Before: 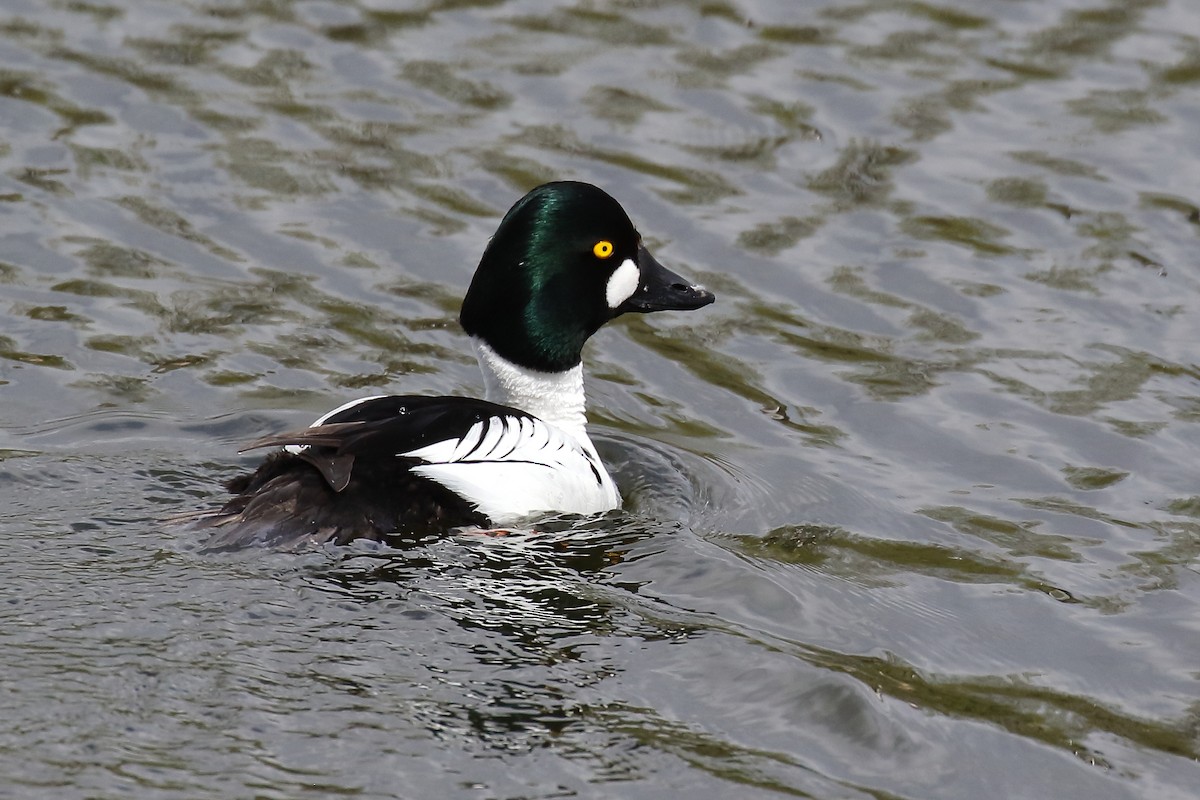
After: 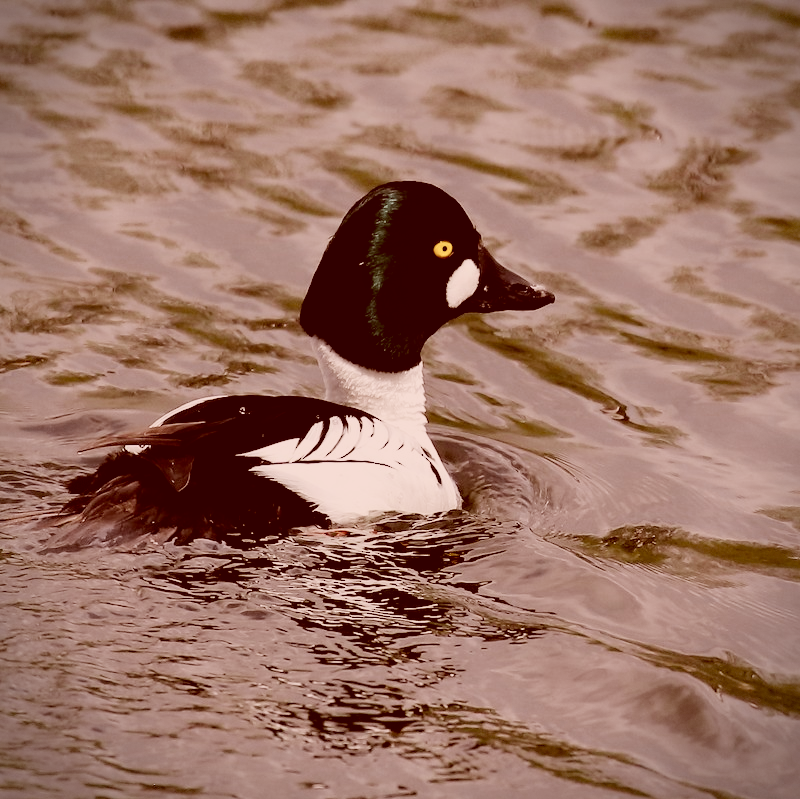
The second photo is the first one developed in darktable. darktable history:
color balance rgb: shadows lift › luminance -19.982%, perceptual saturation grading › global saturation 26.945%, perceptual saturation grading › highlights -27.742%, perceptual saturation grading › mid-tones 15.776%, perceptual saturation grading › shadows 33.276%, perceptual brilliance grading › global brilliance 17.925%, global vibrance 20%
color zones: curves: ch0 [(0, 0.5) (0.125, 0.4) (0.25, 0.5) (0.375, 0.4) (0.5, 0.4) (0.625, 0.35) (0.75, 0.35) (0.875, 0.5)]; ch1 [(0, 0.35) (0.125, 0.45) (0.25, 0.35) (0.375, 0.35) (0.5, 0.35) (0.625, 0.35) (0.75, 0.45) (0.875, 0.35)]; ch2 [(0, 0.6) (0.125, 0.5) (0.25, 0.5) (0.375, 0.6) (0.5, 0.6) (0.625, 0.5) (0.75, 0.5) (0.875, 0.5)]
exposure: exposure -0.275 EV, compensate exposure bias true, compensate highlight preservation false
crop and rotate: left 13.336%, right 19.993%
color correction: highlights a* 9.33, highlights b* 8.47, shadows a* 39.51, shadows b* 39.22, saturation 0.818
filmic rgb: black relative exposure -5.06 EV, white relative exposure 3.96 EV, hardness 2.89, contrast 1.198
vignetting: fall-off radius 60.99%, saturation 0.052, dithering 8-bit output
